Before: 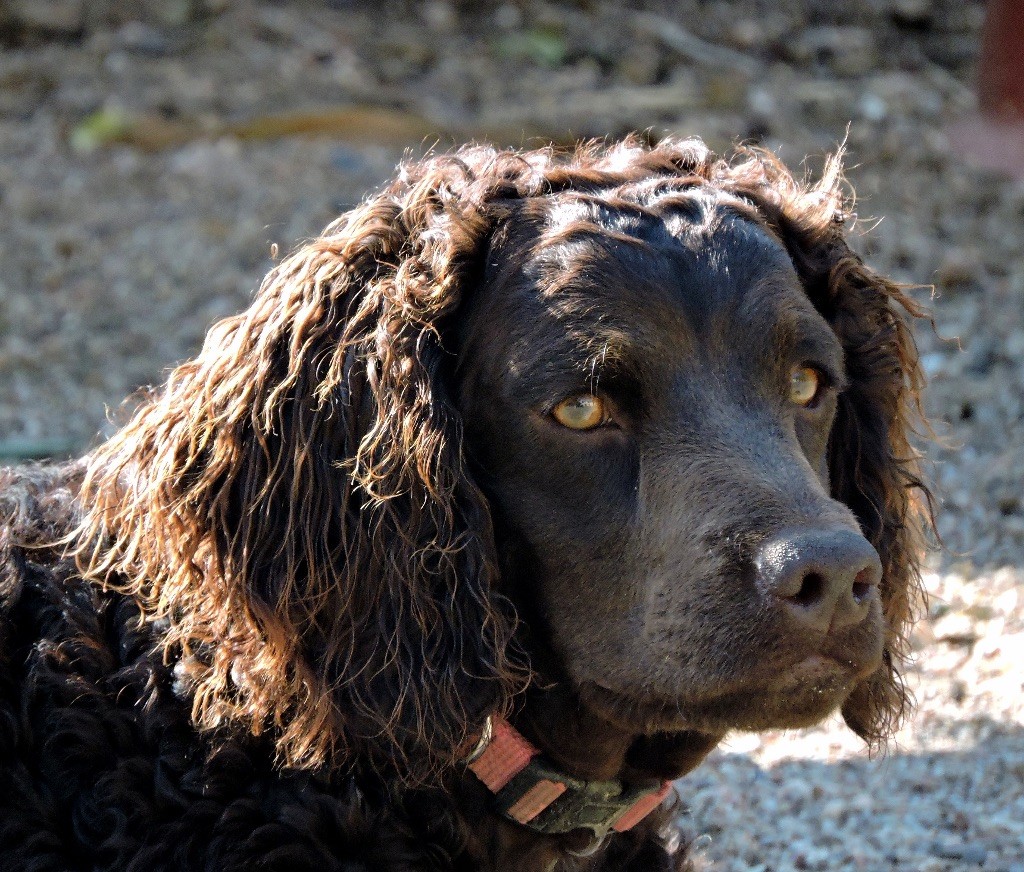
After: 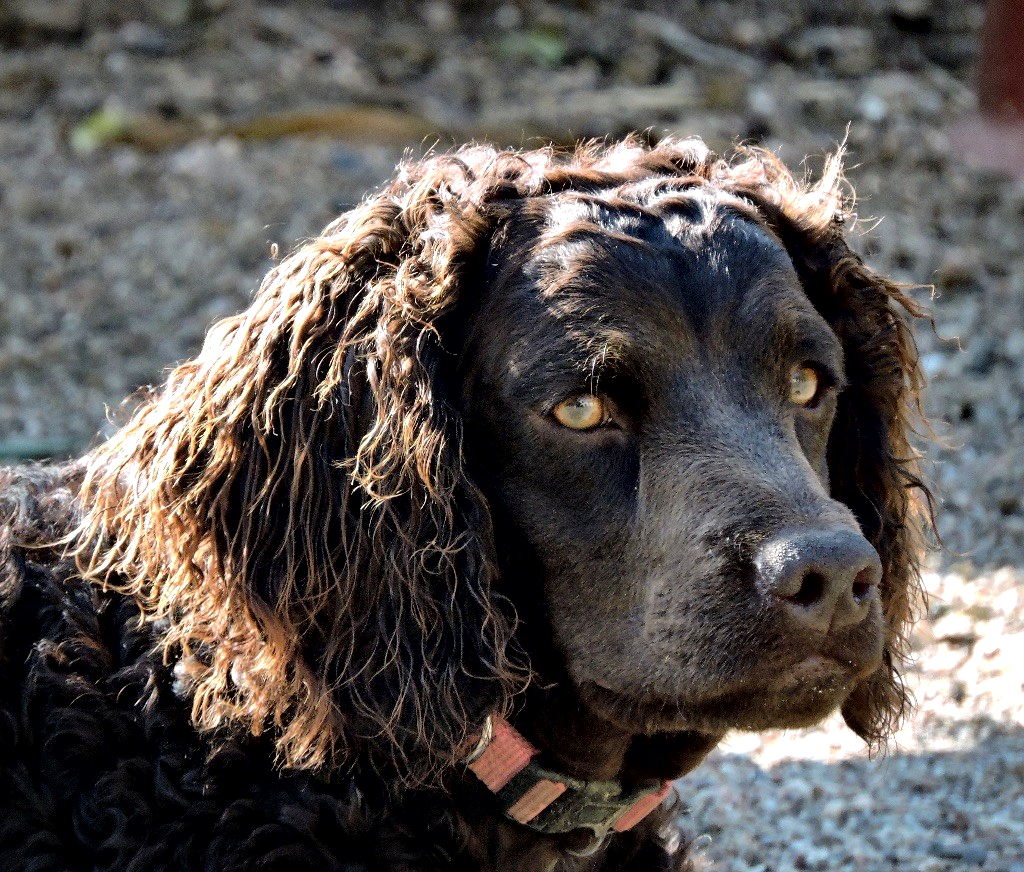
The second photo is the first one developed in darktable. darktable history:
local contrast: mode bilateral grid, contrast 70, coarseness 75, detail 180%, midtone range 0.2
exposure: exposure -0.05 EV
color balance rgb: global vibrance 10%
